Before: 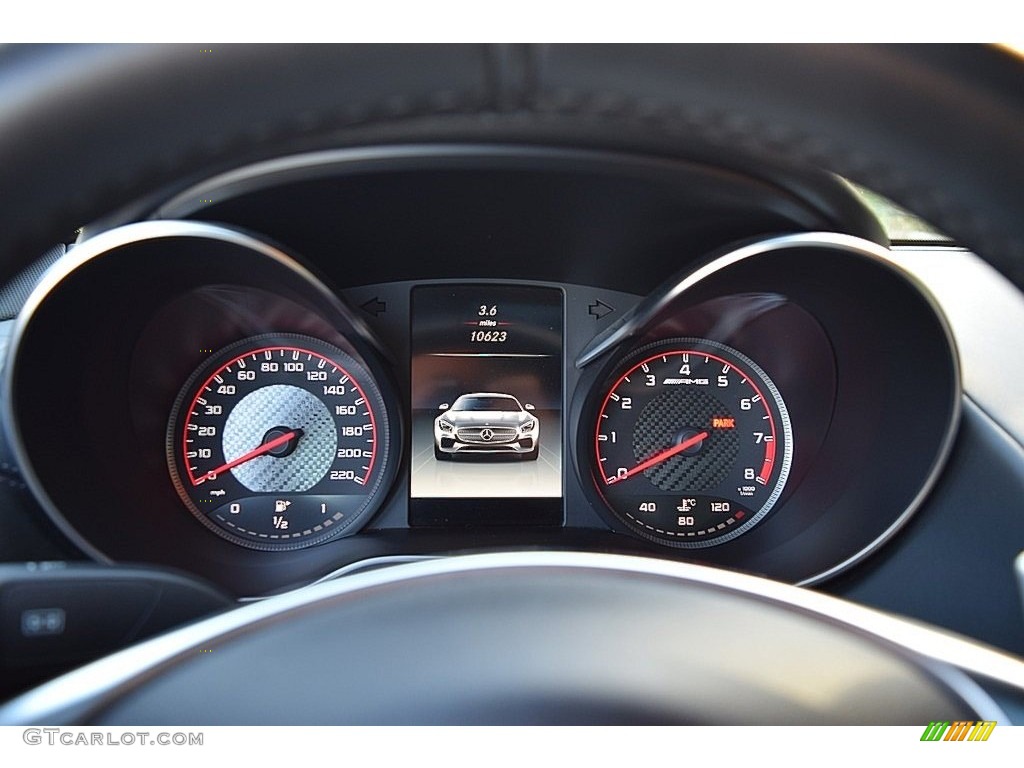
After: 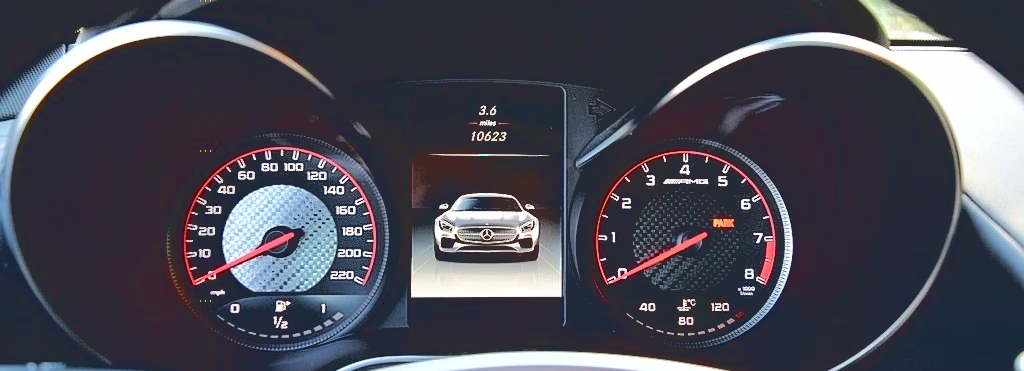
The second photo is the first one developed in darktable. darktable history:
velvia: on, module defaults
crop and rotate: top 26.056%, bottom 25.543%
base curve: curves: ch0 [(0.065, 0.026) (0.236, 0.358) (0.53, 0.546) (0.777, 0.841) (0.924, 0.992)], preserve colors average RGB
